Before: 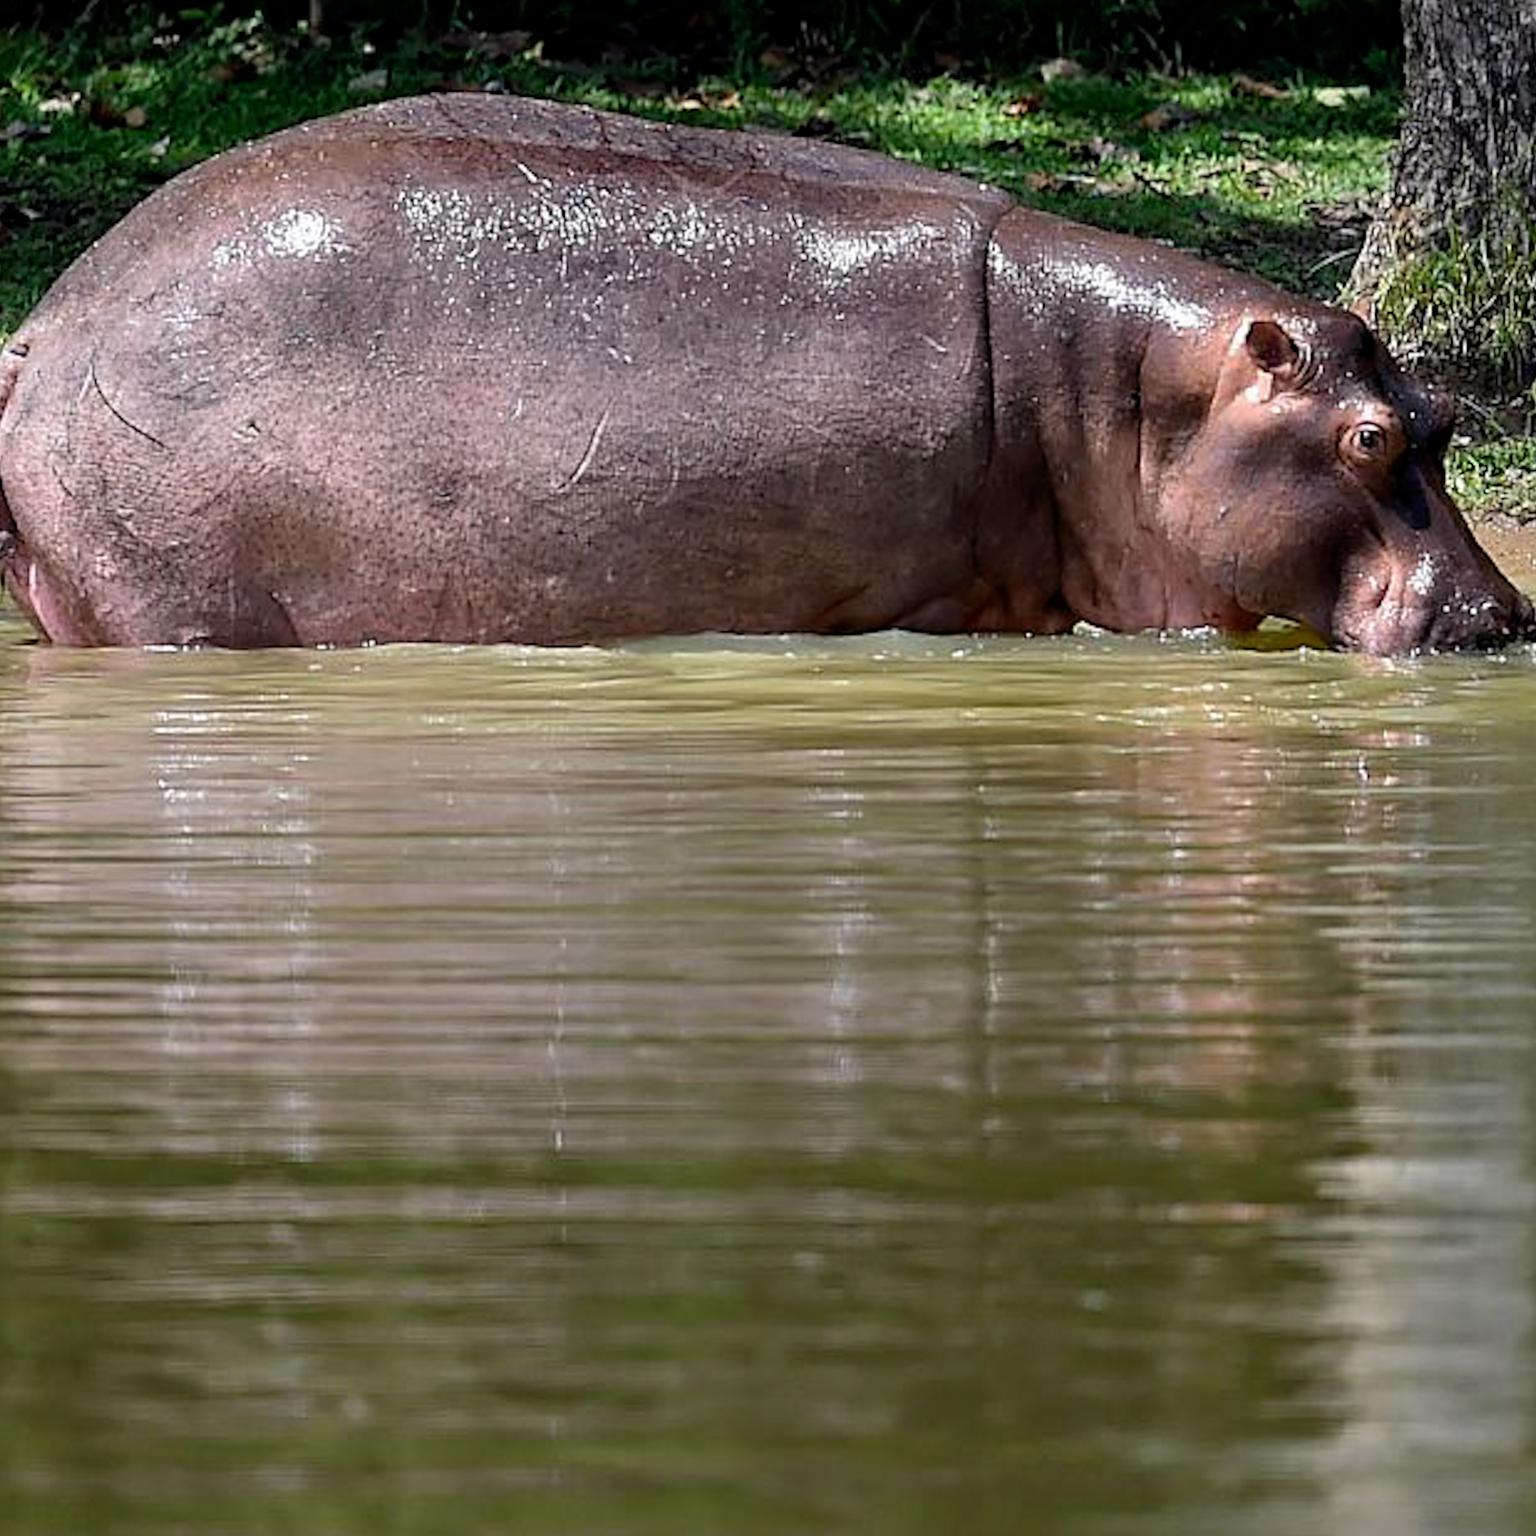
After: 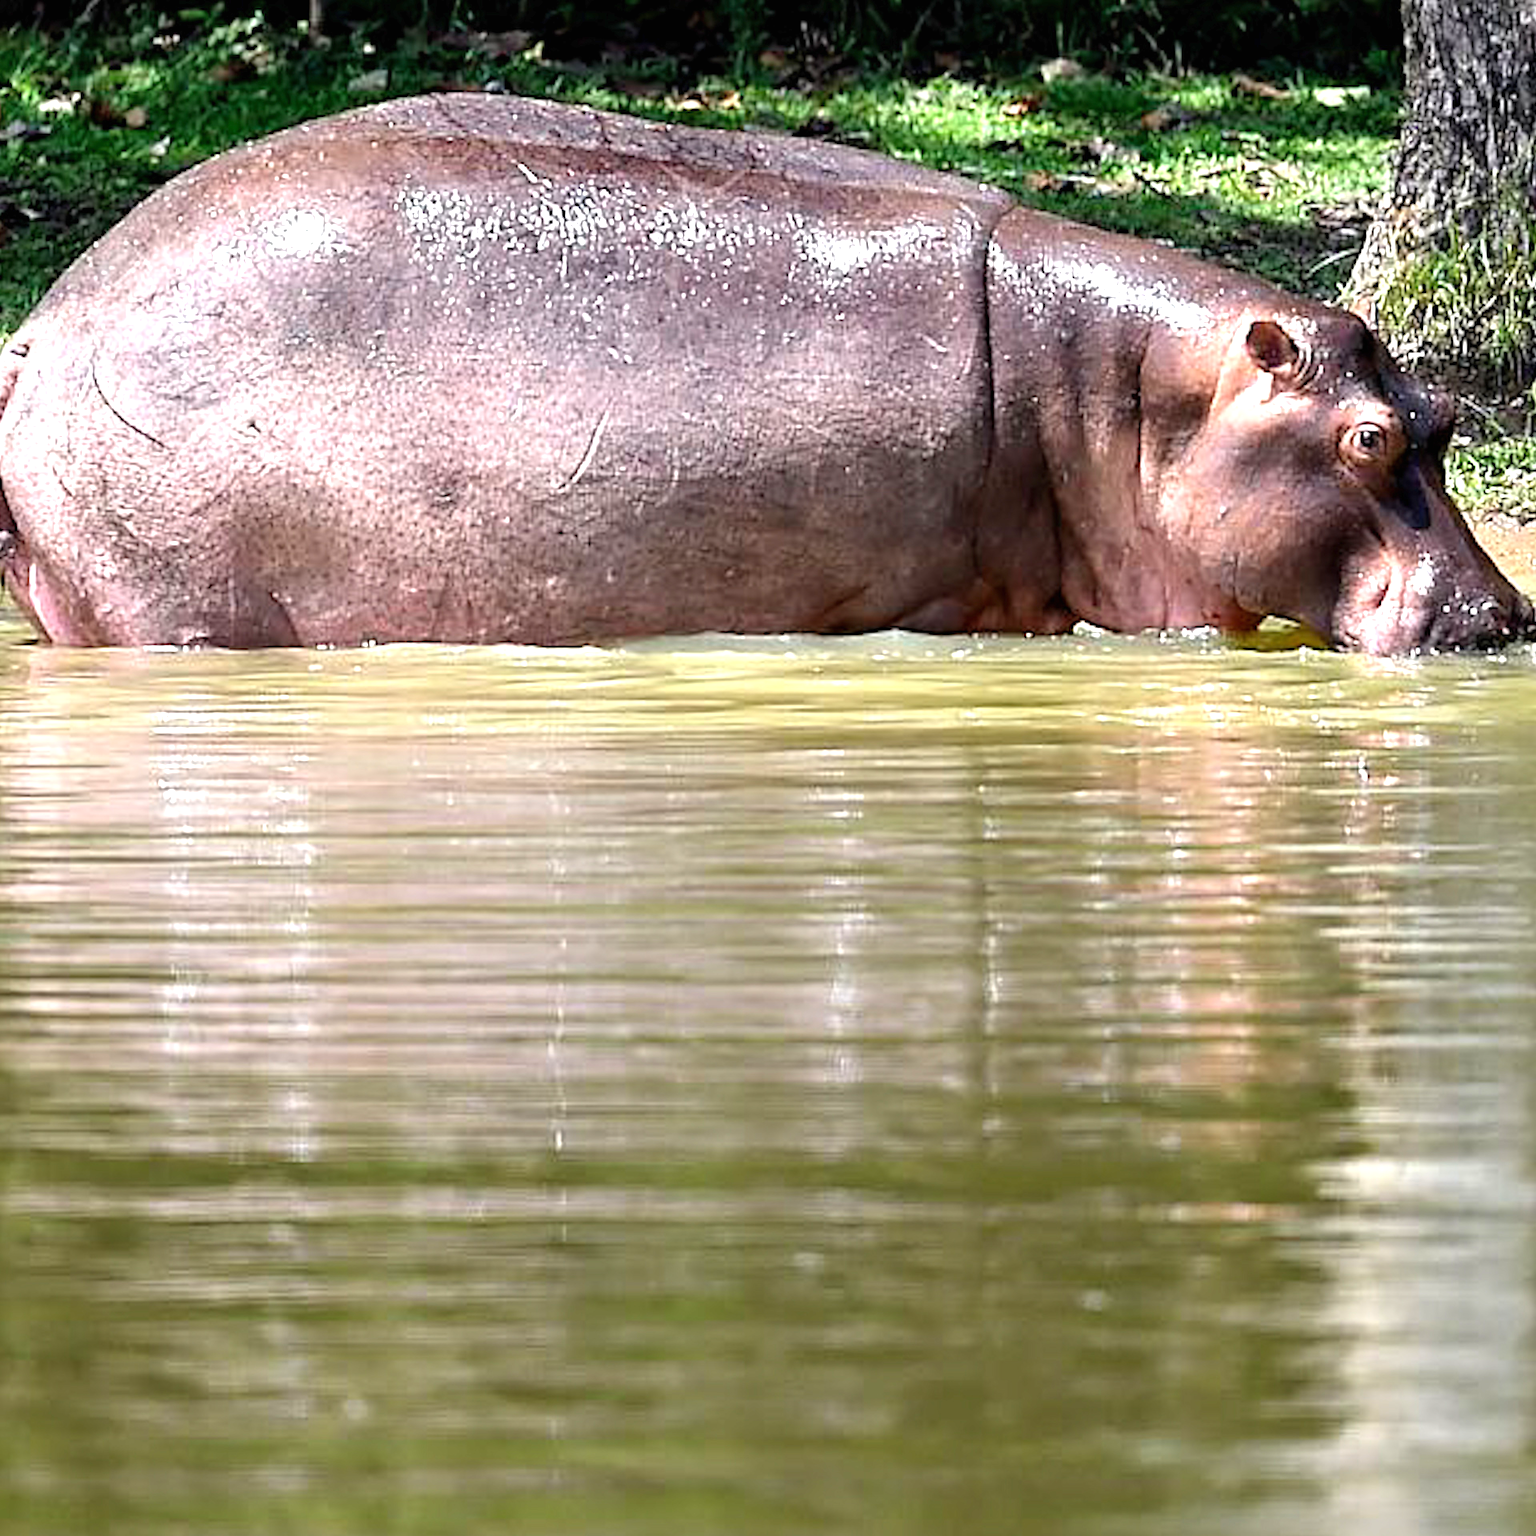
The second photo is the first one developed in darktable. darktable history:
shadows and highlights: shadows 30.86, highlights 0, soften with gaussian
exposure: black level correction 0, exposure 1.2 EV, compensate exposure bias true, compensate highlight preservation false
